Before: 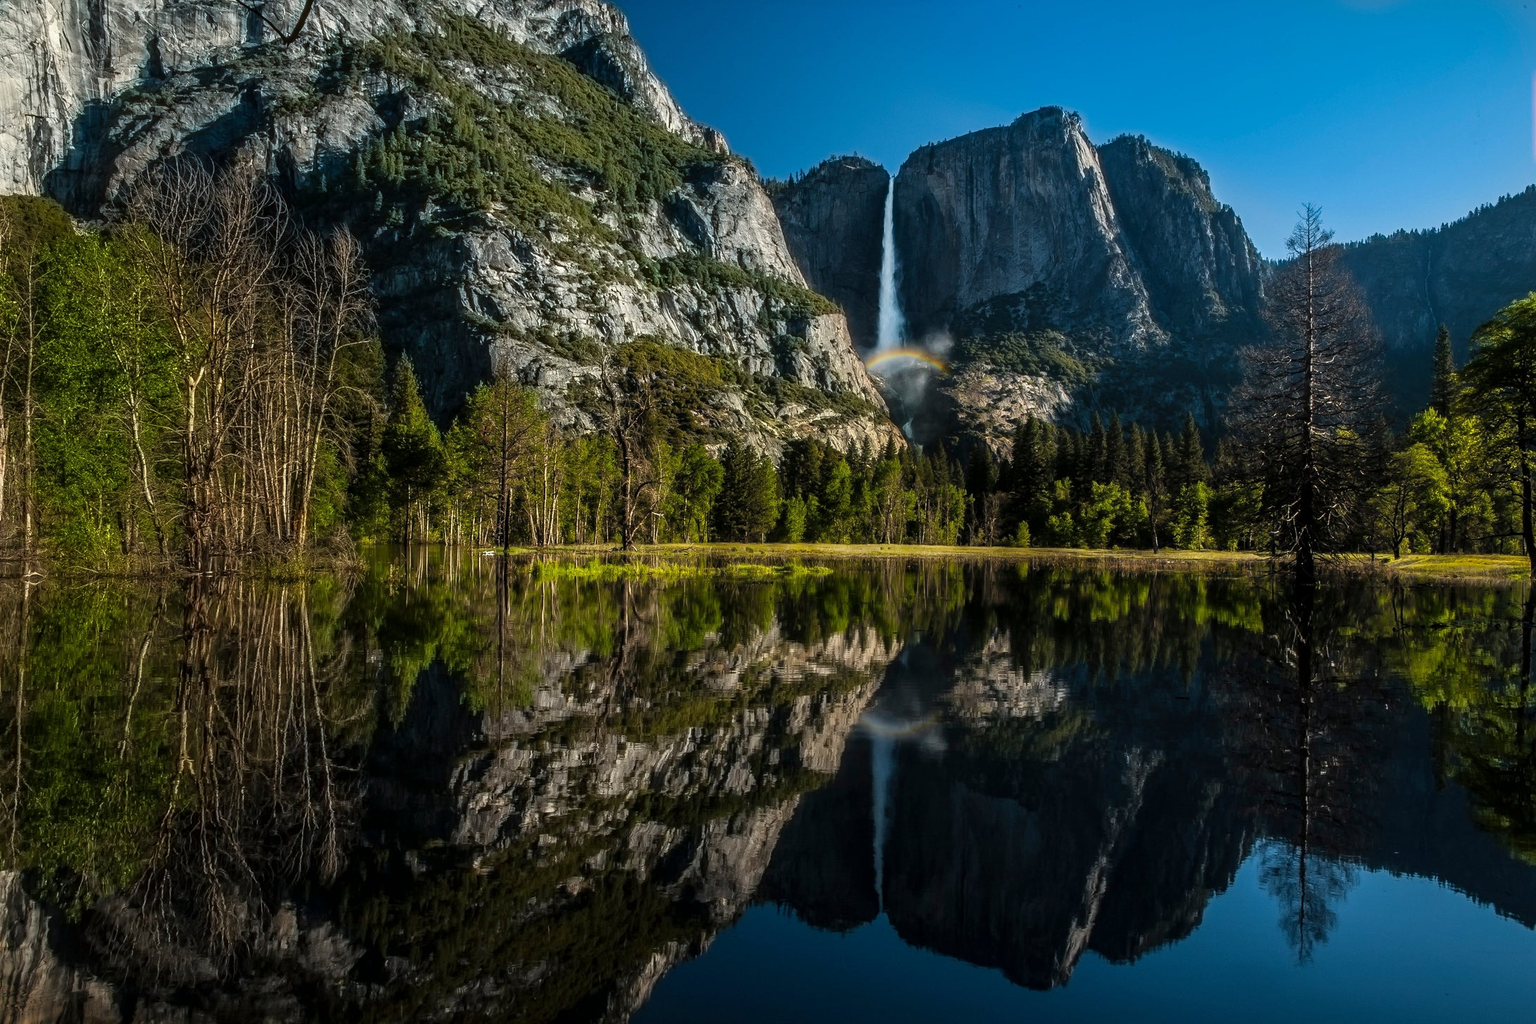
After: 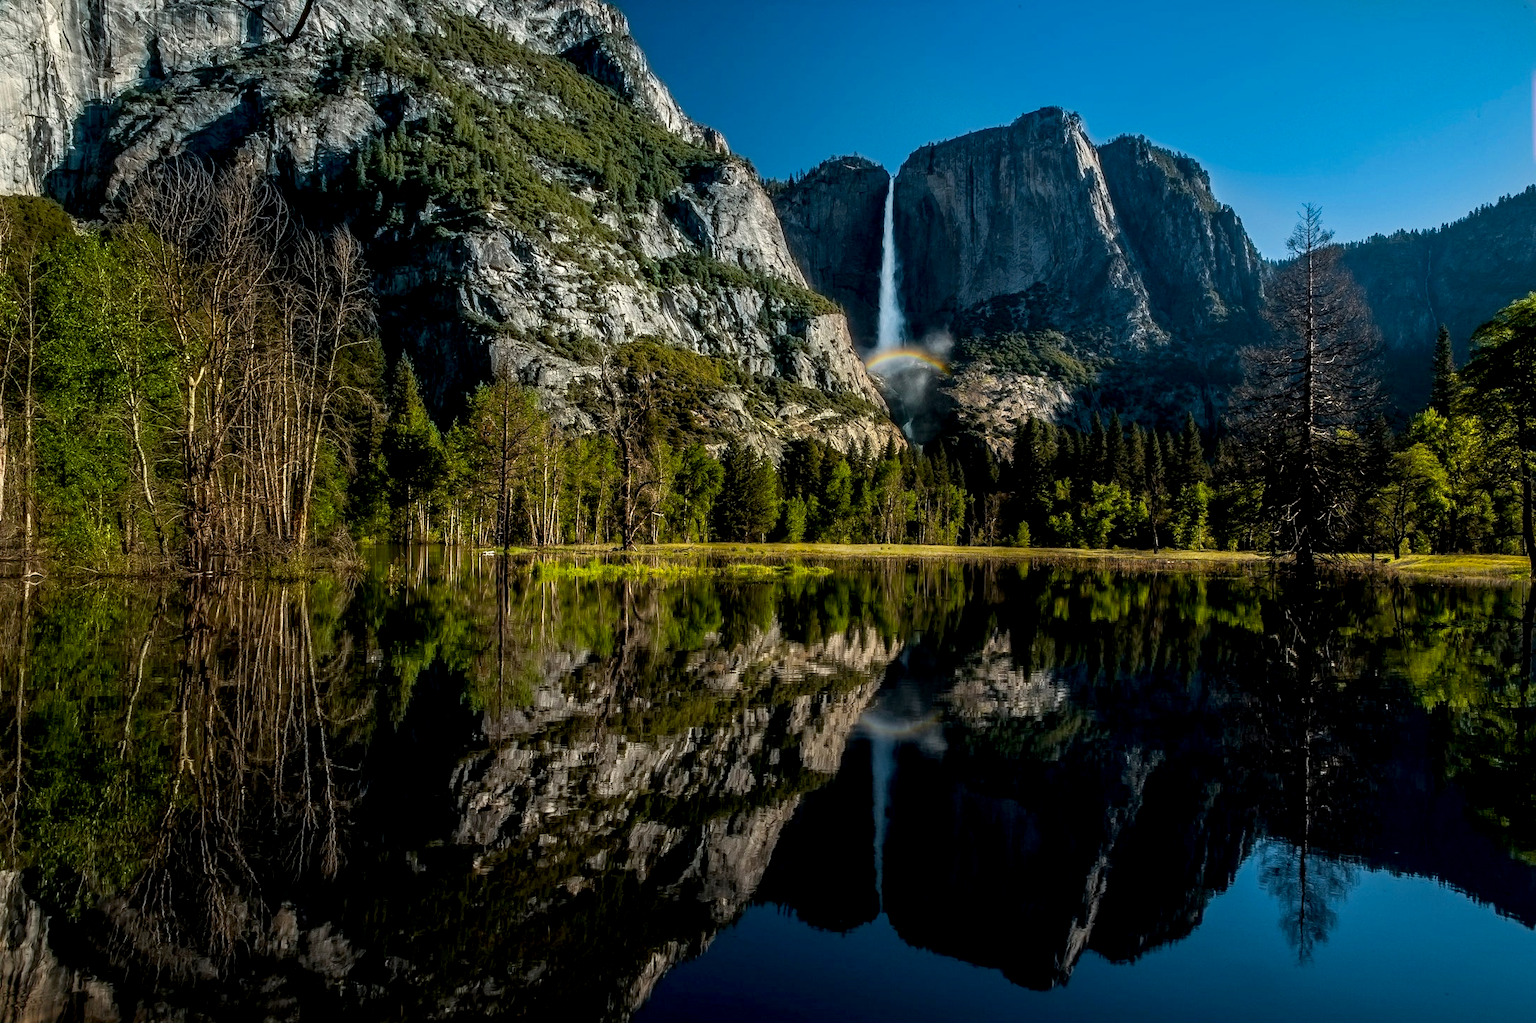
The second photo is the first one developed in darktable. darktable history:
color zones: curves: ch0 [(0, 0.5) (0.143, 0.5) (0.286, 0.5) (0.429, 0.5) (0.571, 0.5) (0.714, 0.476) (0.857, 0.5) (1, 0.5)]; ch2 [(0, 0.5) (0.143, 0.5) (0.286, 0.5) (0.429, 0.5) (0.571, 0.5) (0.714, 0.487) (0.857, 0.5) (1, 0.5)]
exposure: black level correction 0.007, exposure 0.093 EV, compensate highlight preservation false
